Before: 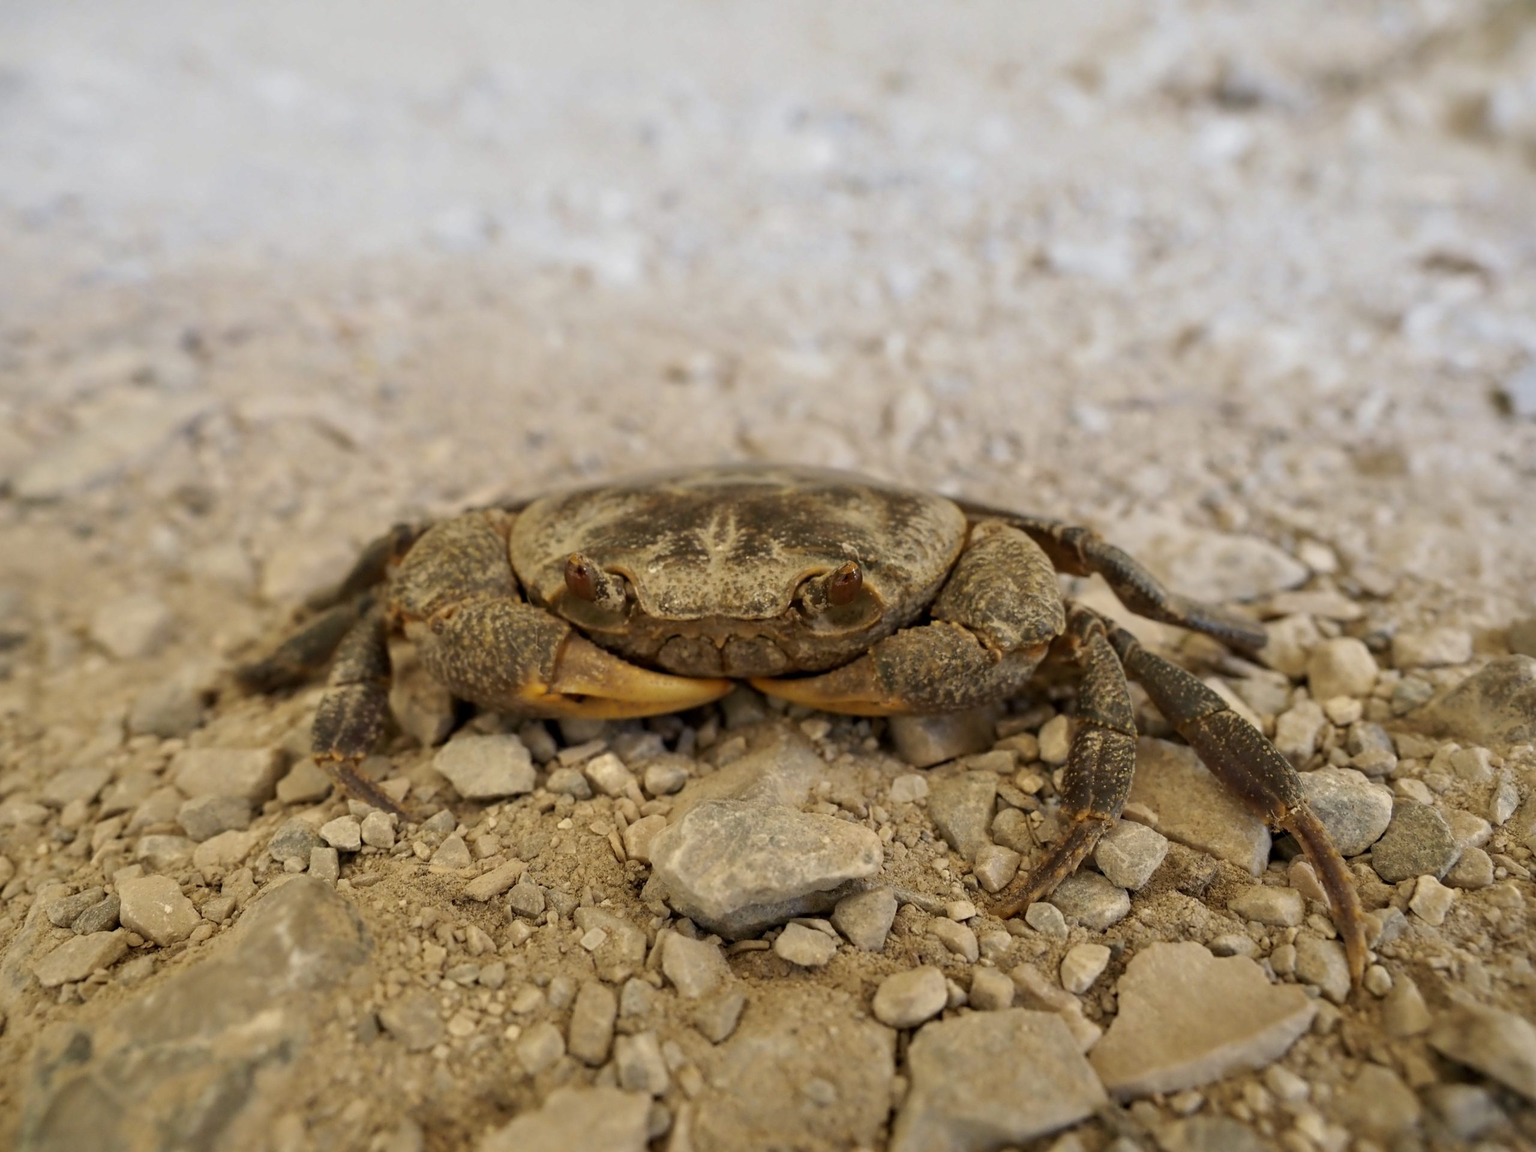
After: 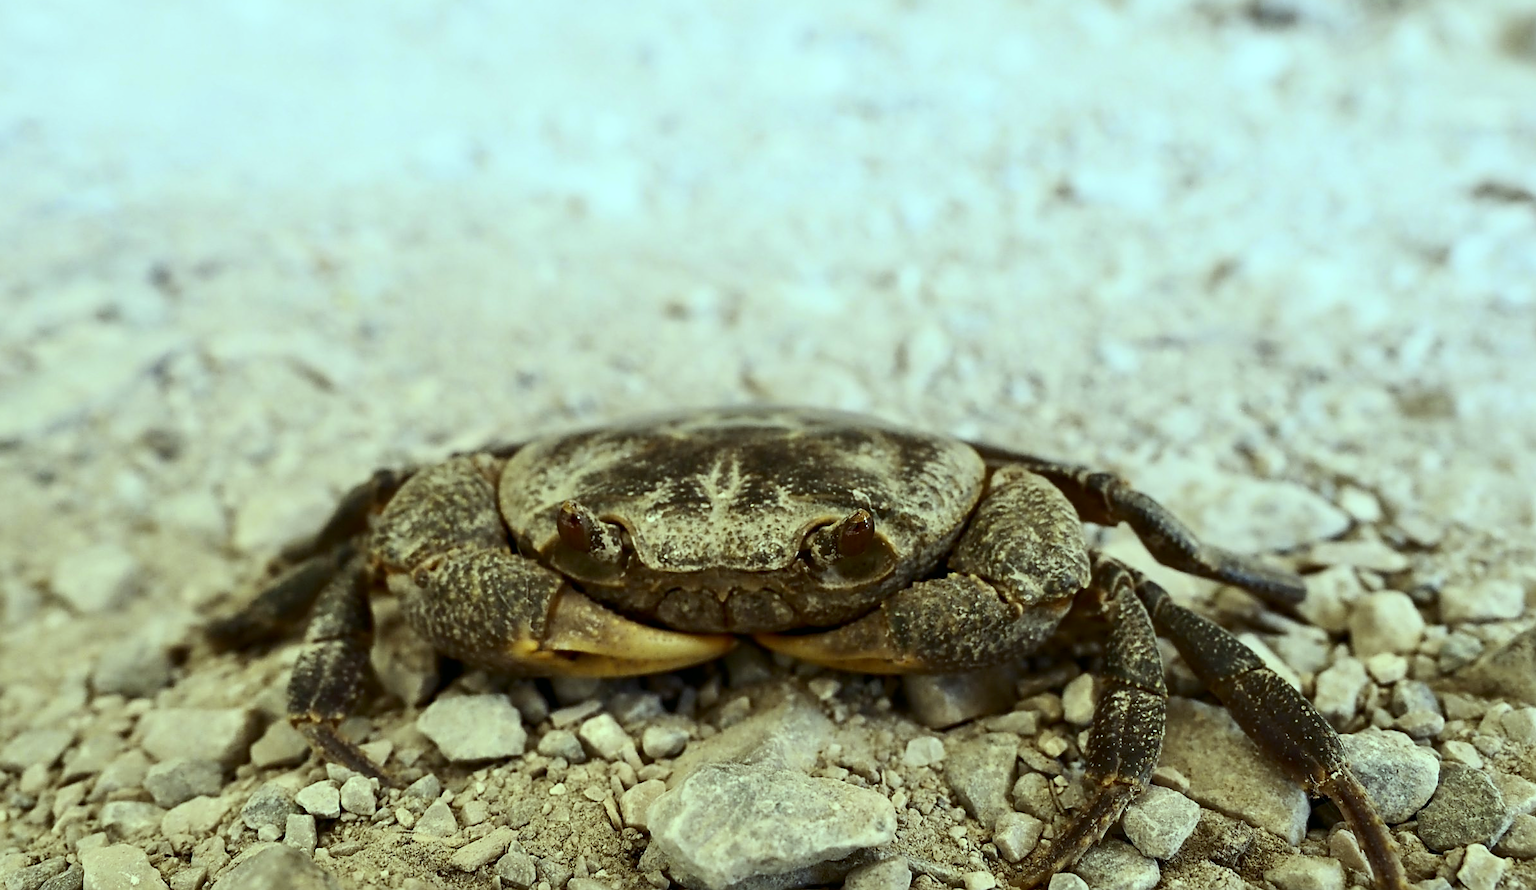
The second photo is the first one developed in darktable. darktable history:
crop: left 2.737%, top 7.287%, right 3.421%, bottom 20.179%
contrast brightness saturation: contrast 0.28
color balance: mode lift, gamma, gain (sRGB), lift [0.997, 0.979, 1.021, 1.011], gamma [1, 1.084, 0.916, 0.998], gain [1, 0.87, 1.13, 1.101], contrast 4.55%, contrast fulcrum 38.24%, output saturation 104.09%
sharpen: on, module defaults
